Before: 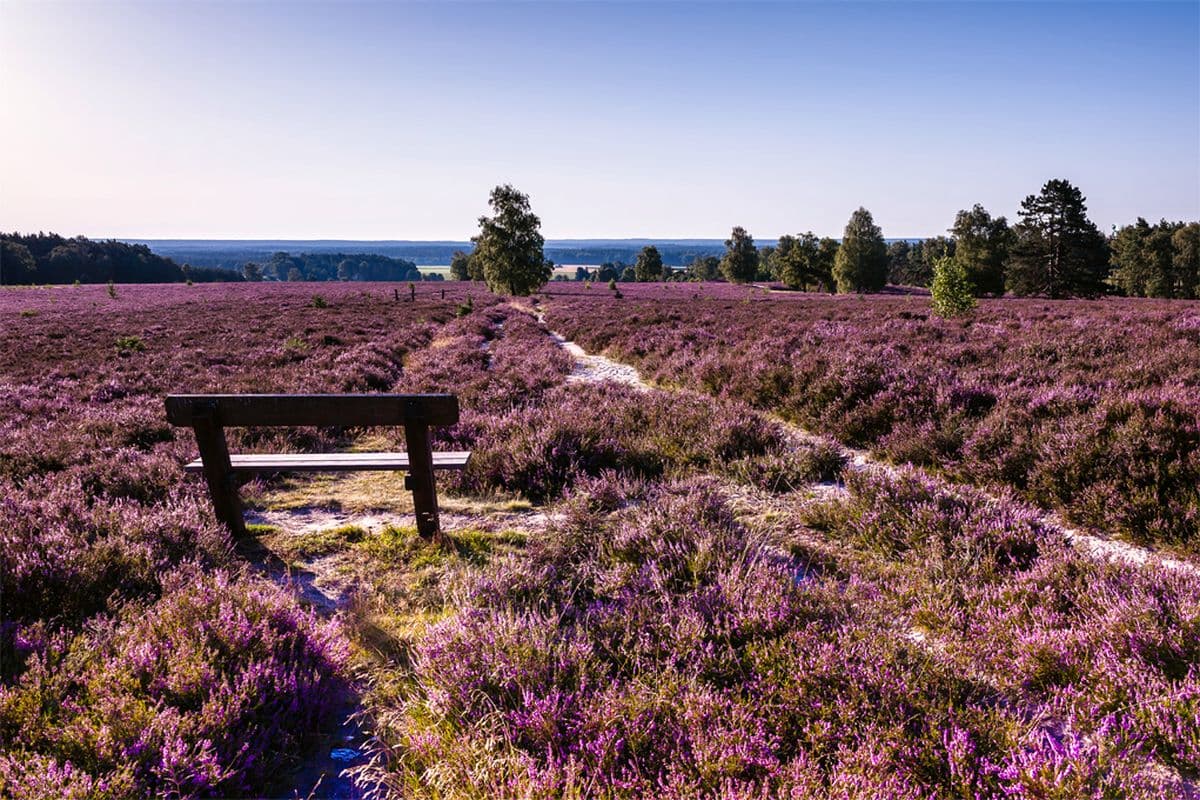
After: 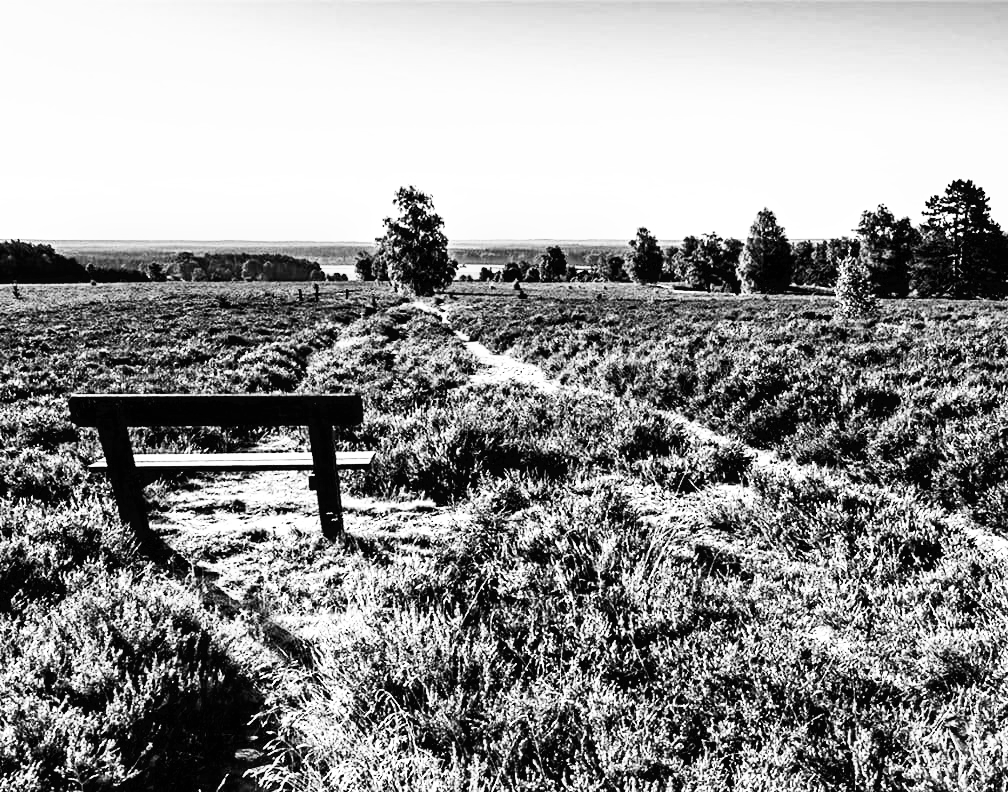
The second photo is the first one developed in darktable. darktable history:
base curve: curves: ch0 [(0, 0.003) (0.001, 0.002) (0.006, 0.004) (0.02, 0.022) (0.048, 0.086) (0.094, 0.234) (0.162, 0.431) (0.258, 0.629) (0.385, 0.8) (0.548, 0.918) (0.751, 0.988) (1, 1)], preserve colors none
monochrome: a -6.99, b 35.61, size 1.4
crop: left 8.026%, right 7.374%
local contrast: highlights 100%, shadows 100%, detail 120%, midtone range 0.2
tone equalizer: -8 EV -0.75 EV, -7 EV -0.7 EV, -6 EV -0.6 EV, -5 EV -0.4 EV, -3 EV 0.4 EV, -2 EV 0.6 EV, -1 EV 0.7 EV, +0 EV 0.75 EV, edges refinement/feathering 500, mask exposure compensation -1.57 EV, preserve details no
contrast equalizer: y [[0.5, 0.501, 0.525, 0.597, 0.58, 0.514], [0.5 ×6], [0.5 ×6], [0 ×6], [0 ×6]]
haze removal: strength 0.42, compatibility mode true, adaptive false
